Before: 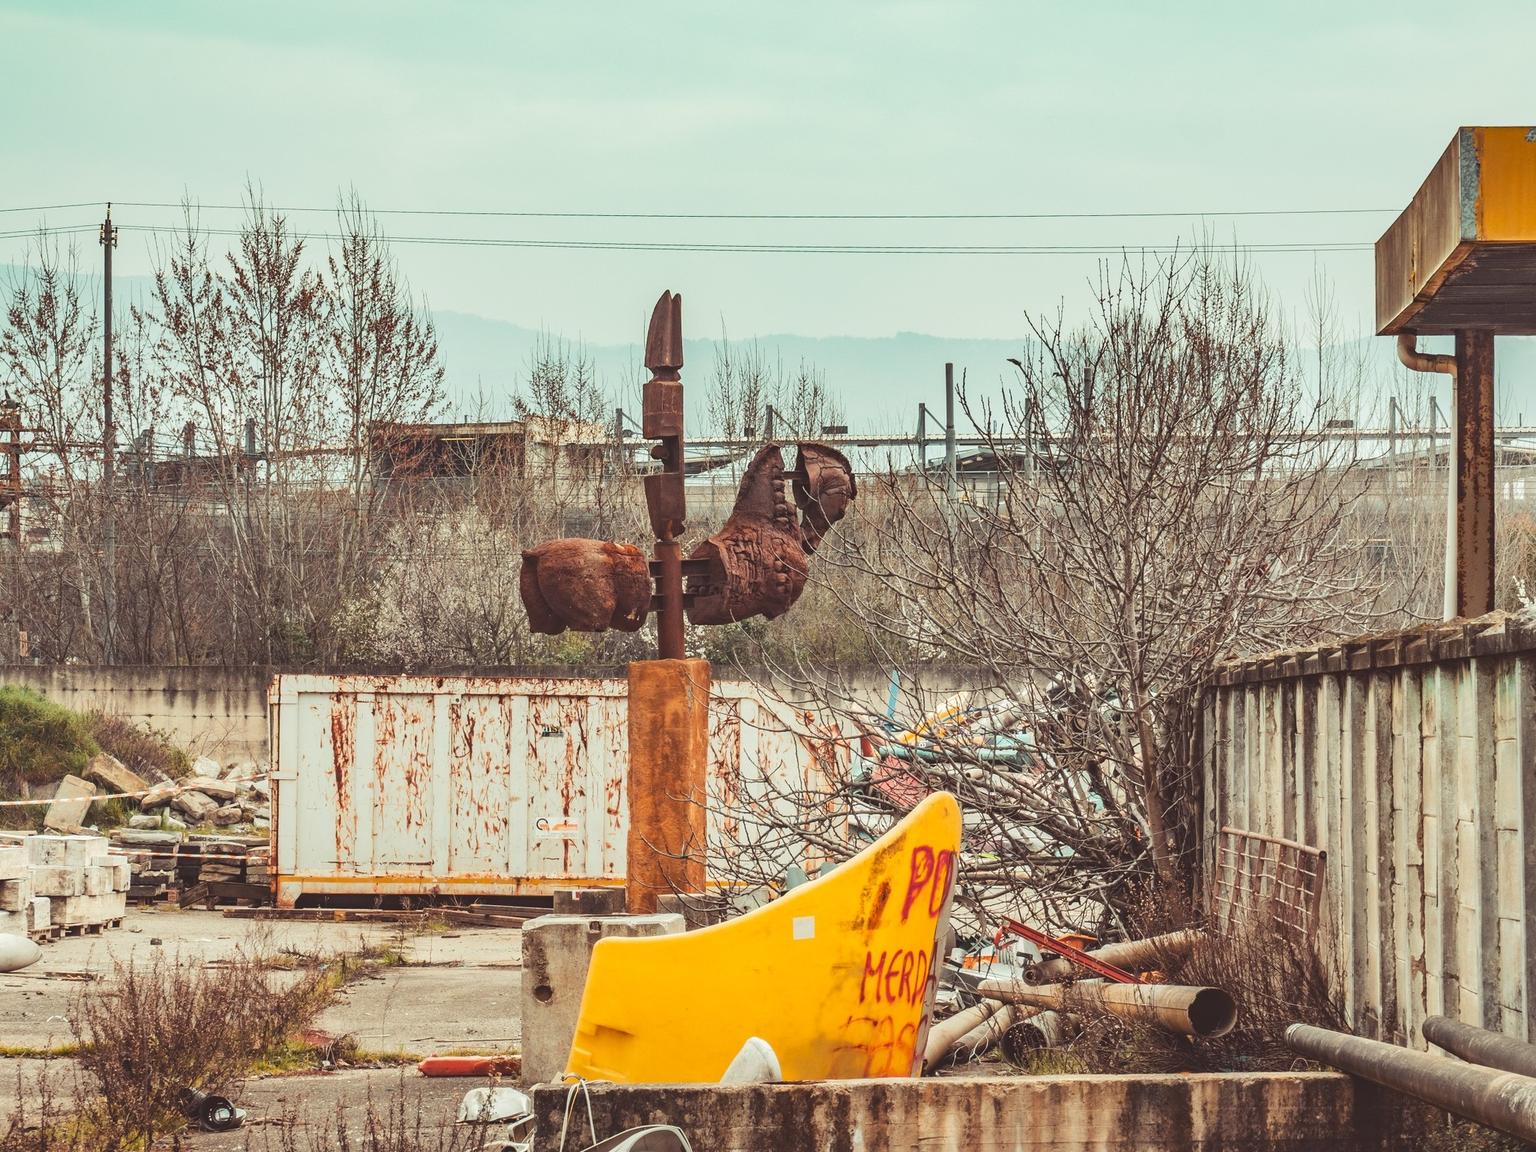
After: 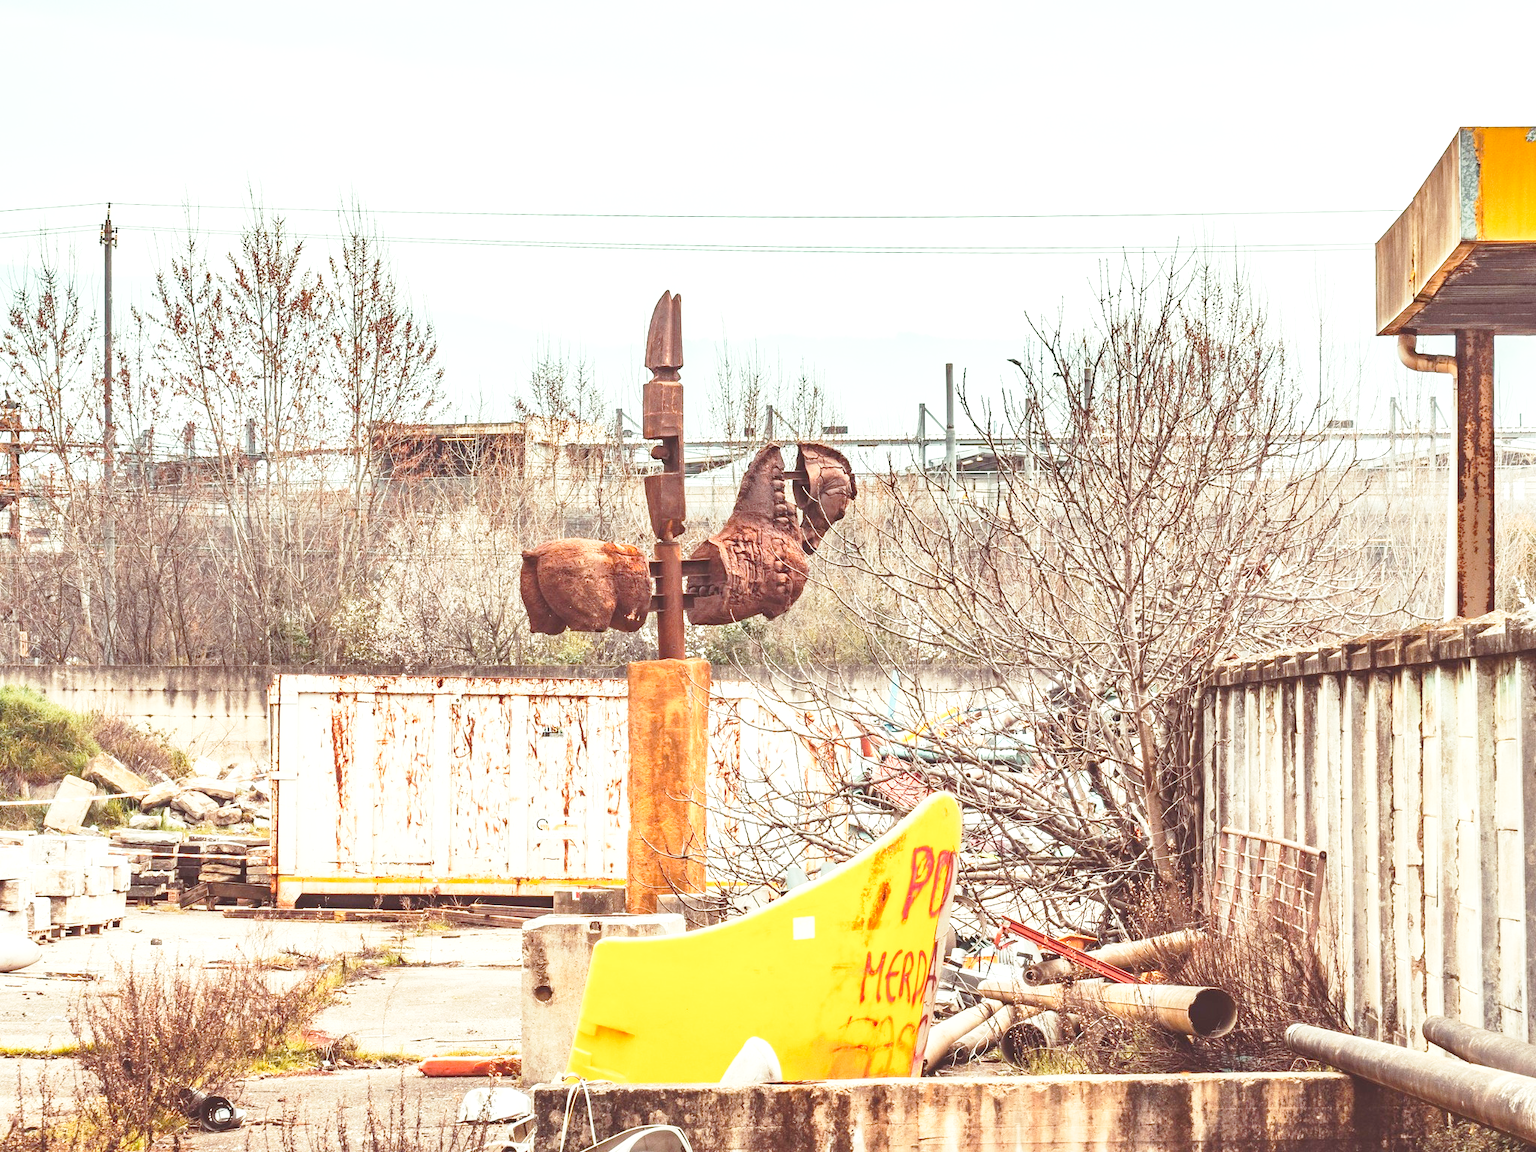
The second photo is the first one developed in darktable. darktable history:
base curve: curves: ch0 [(0, 0) (0.028, 0.03) (0.121, 0.232) (0.46, 0.748) (0.859, 0.968) (1, 1)], preserve colors none
exposure: black level correction 0, exposure 0.691 EV, compensate highlight preservation false
